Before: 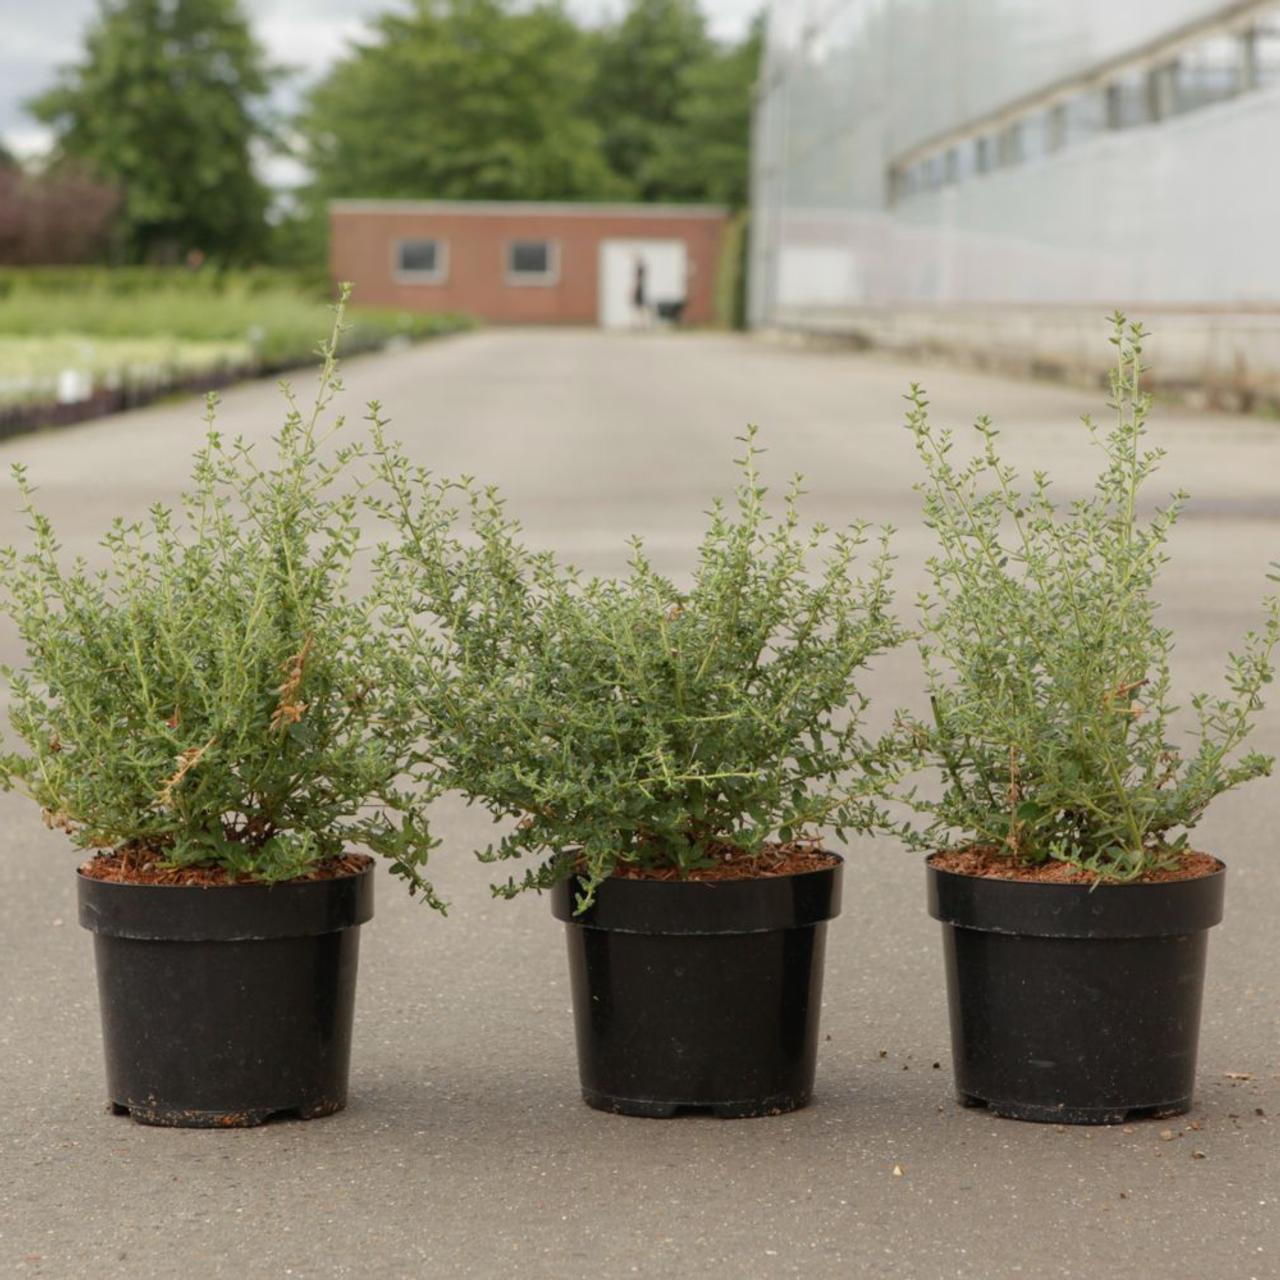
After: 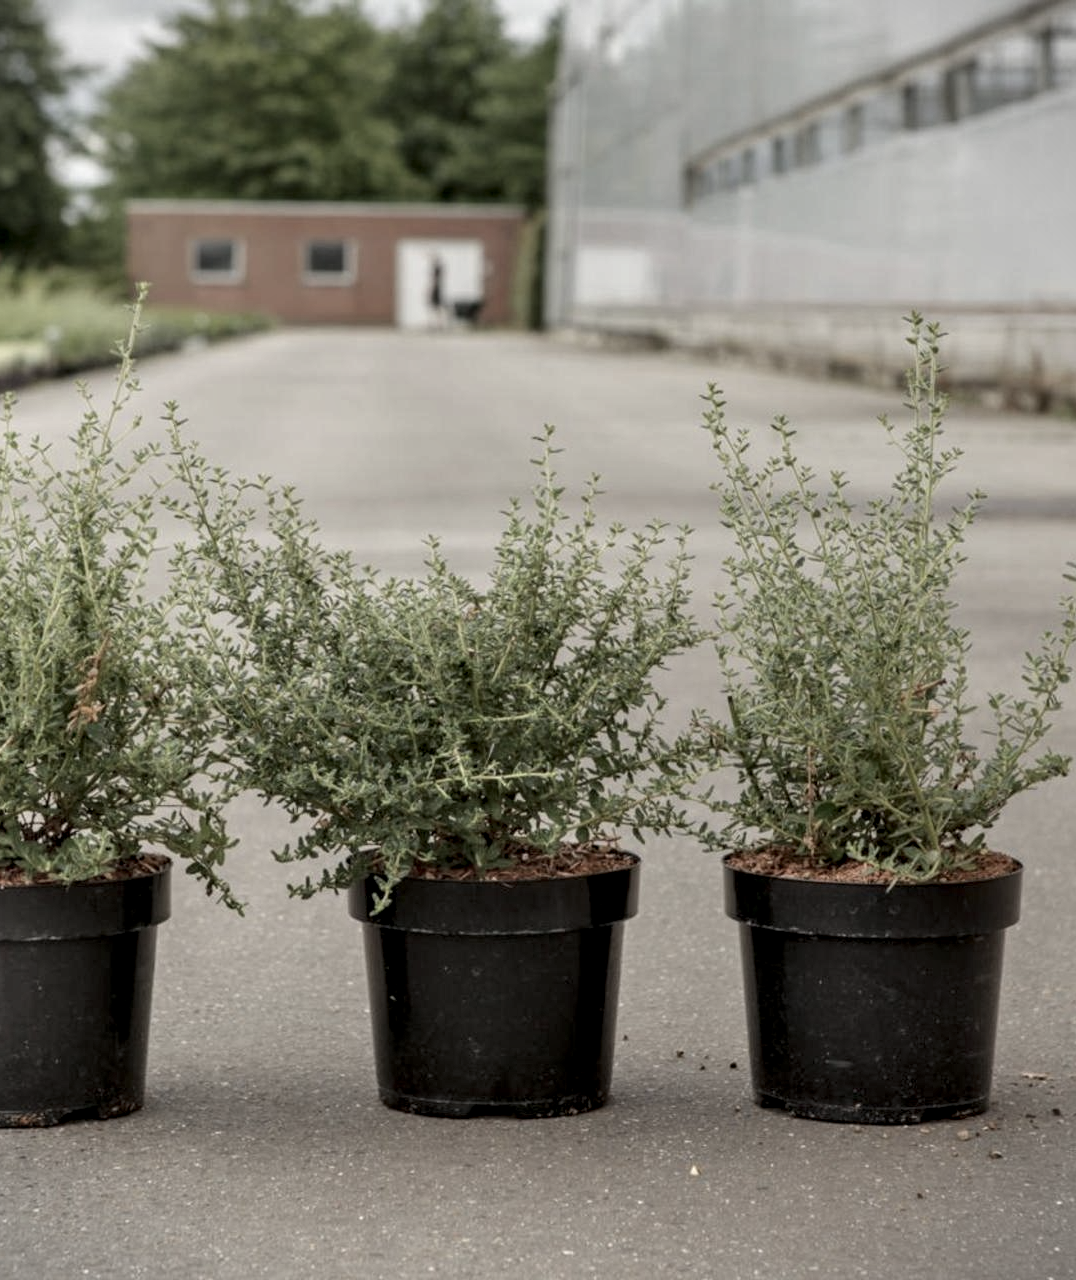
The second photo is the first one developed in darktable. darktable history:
crop: left 15.907%
vignetting: fall-off start 100.37%
exposure: exposure -0.072 EV, compensate highlight preservation false
shadows and highlights: shadows 73.93, highlights -25.7, soften with gaussian
local contrast: detail 202%
contrast brightness saturation: contrast -0.267, saturation -0.422
